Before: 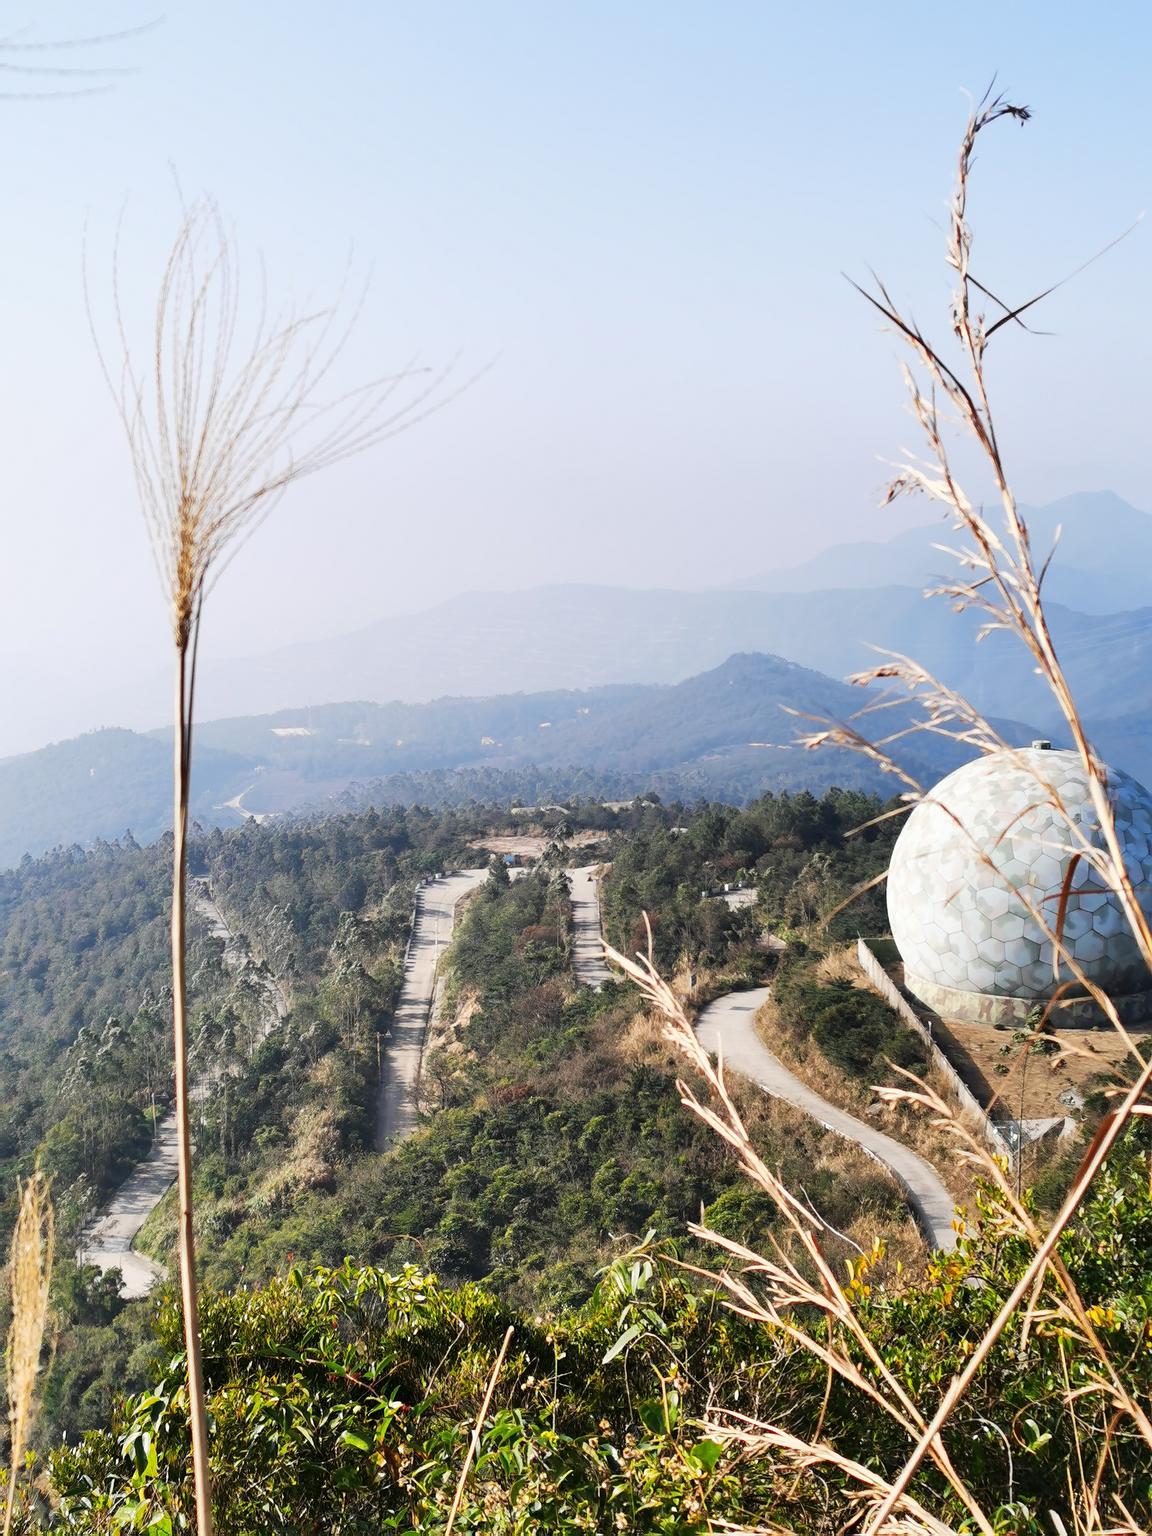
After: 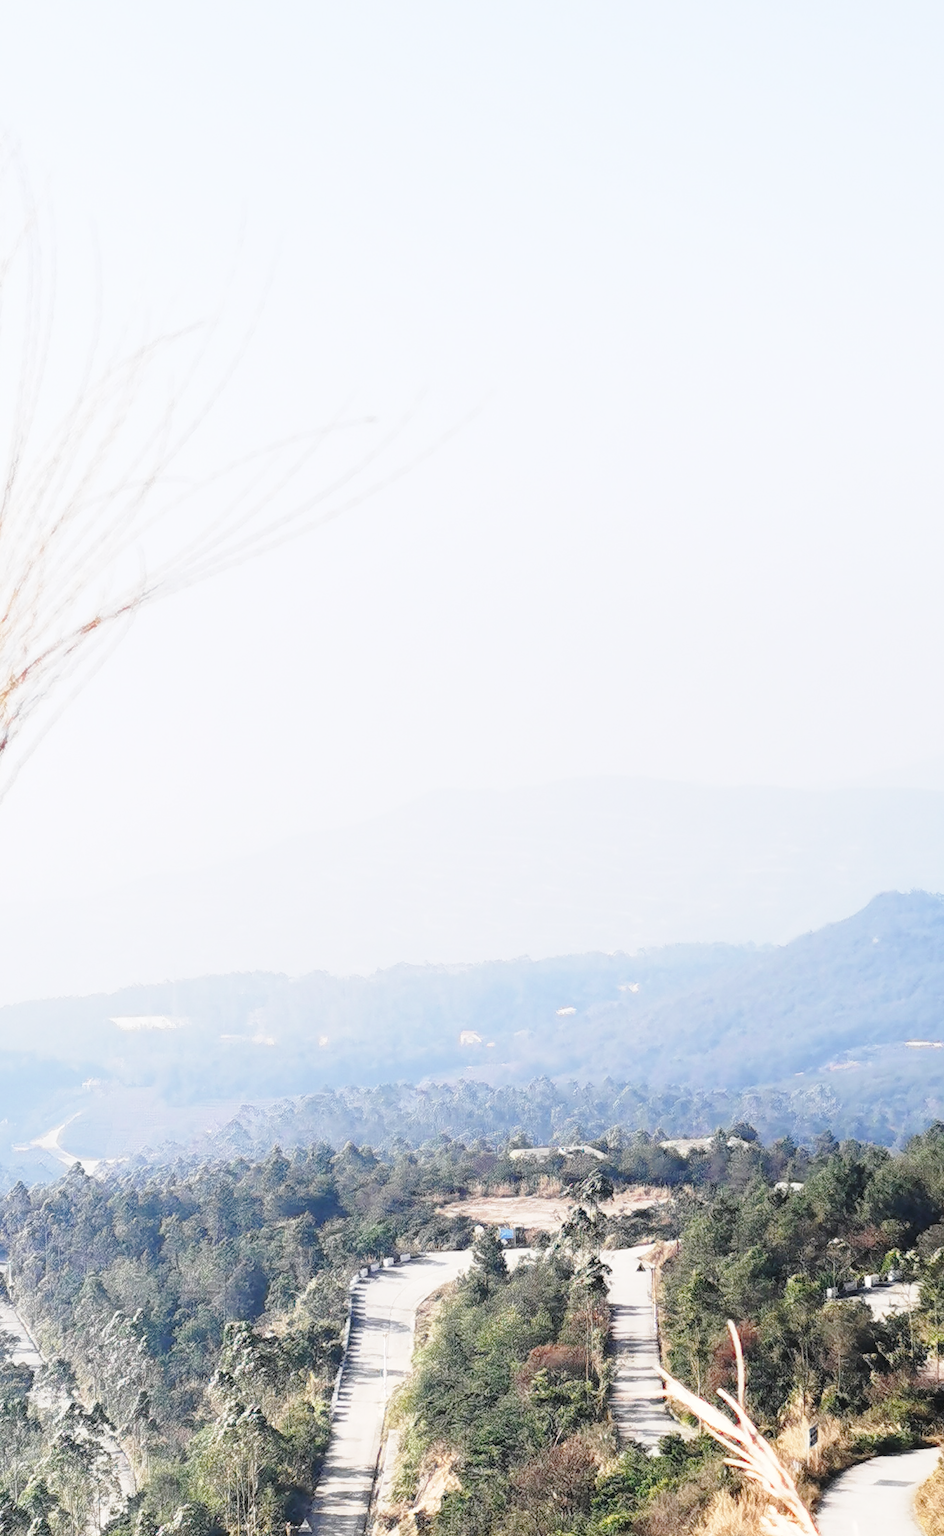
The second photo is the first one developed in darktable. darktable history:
base curve: curves: ch0 [(0, 0) (0.028, 0.03) (0.121, 0.232) (0.46, 0.748) (0.859, 0.968) (1, 1)], preserve colors none
crop: left 17.835%, top 7.675%, right 32.881%, bottom 32.213%
